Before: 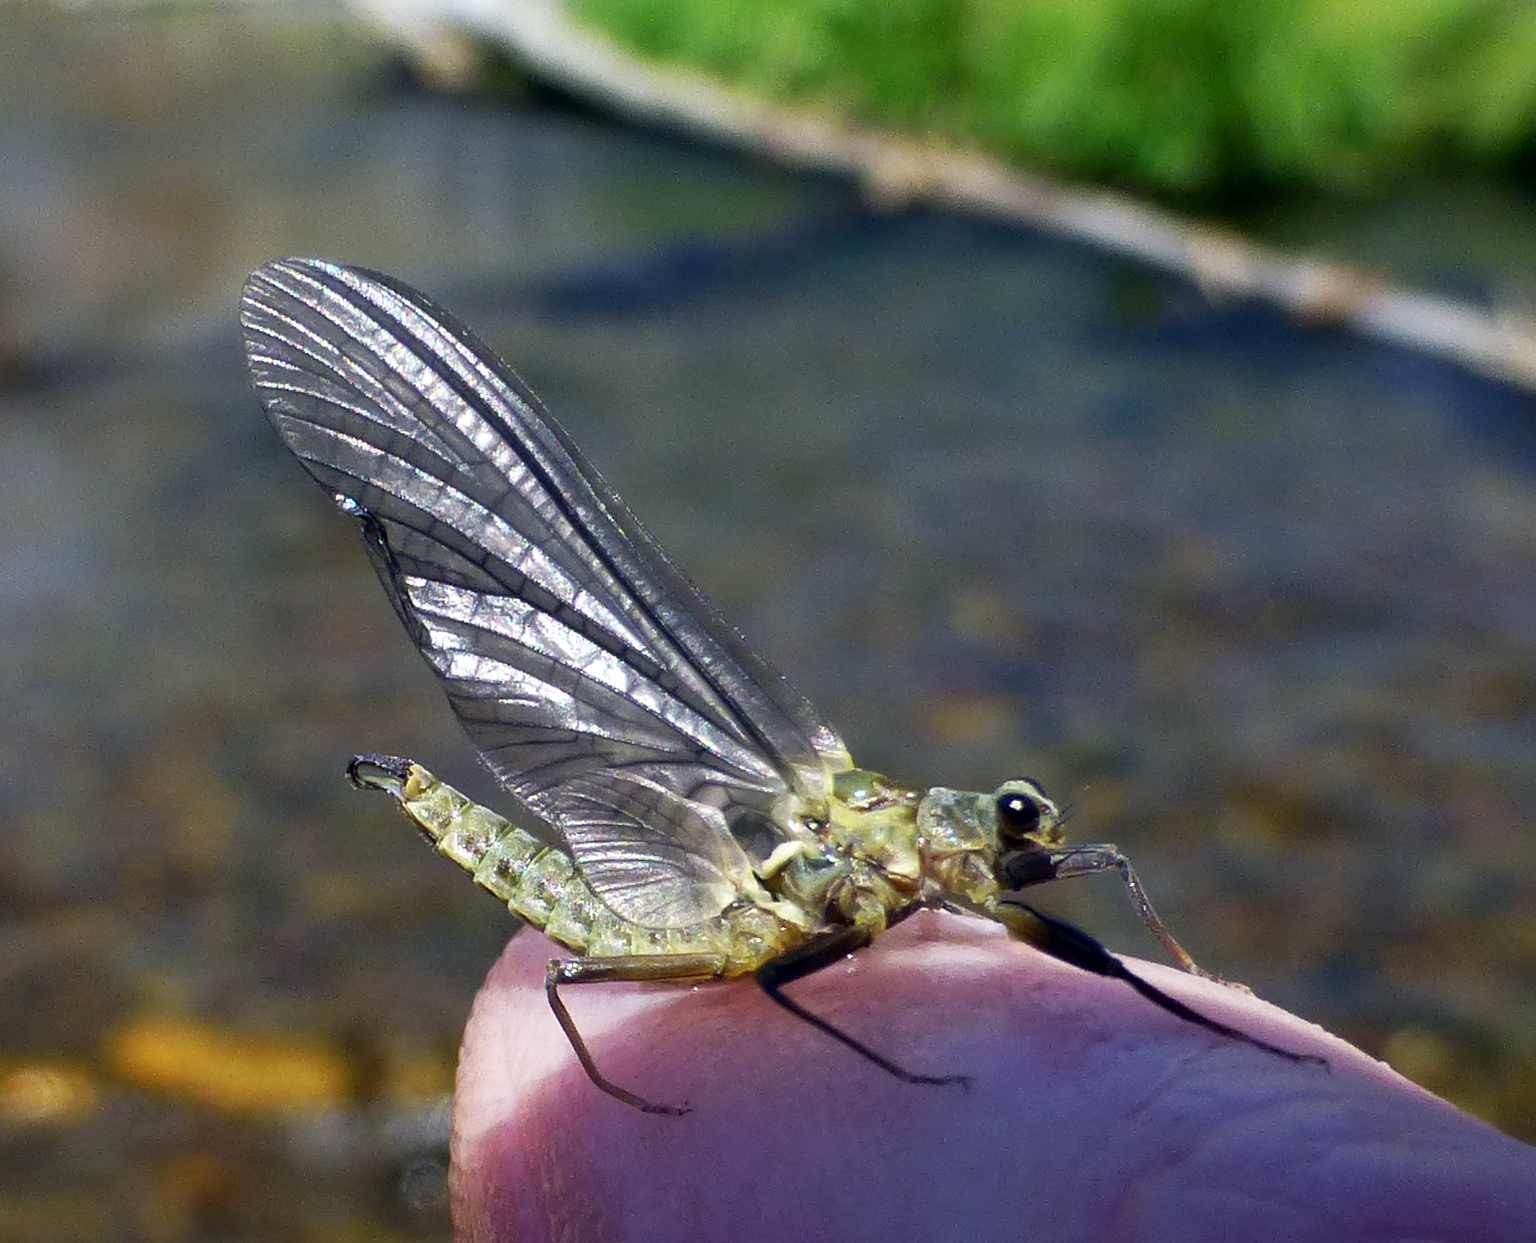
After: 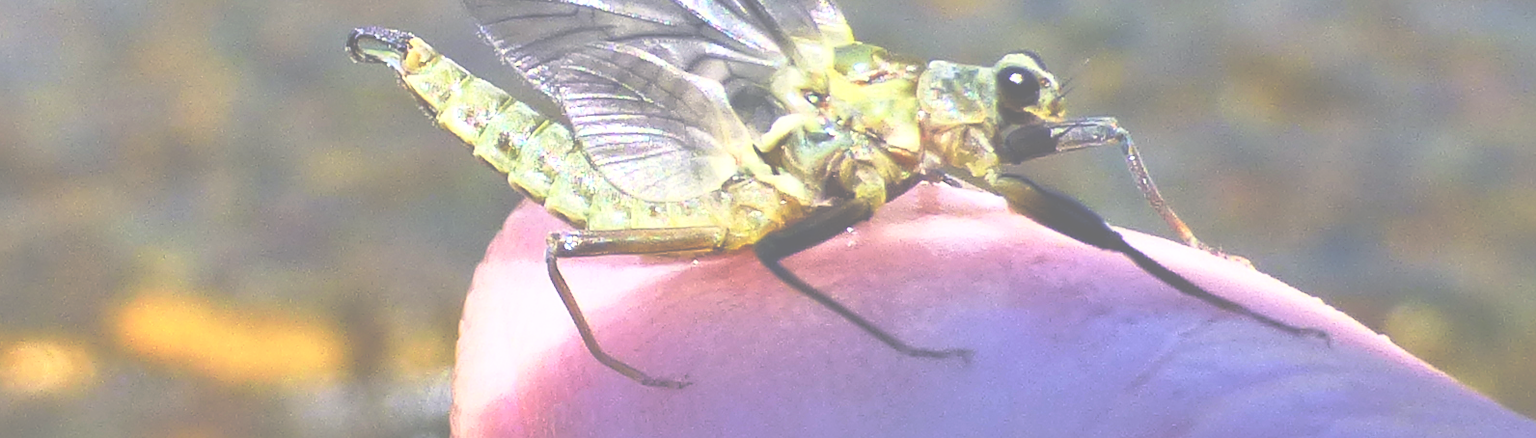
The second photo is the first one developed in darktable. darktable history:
crop and rotate: top 58.526%, bottom 6.151%
exposure: black level correction -0.087, compensate exposure bias true, compensate highlight preservation false
color balance rgb: linear chroma grading › shadows 31.866%, linear chroma grading › global chroma -2.602%, linear chroma grading › mid-tones 3.621%, perceptual saturation grading › global saturation 1.556%, perceptual saturation grading › highlights -2.854%, perceptual saturation grading › mid-tones 4.708%, perceptual saturation grading › shadows 6.928%, global vibrance 20%
base curve: curves: ch0 [(0, 0) (0.028, 0.03) (0.105, 0.232) (0.387, 0.748) (0.754, 0.968) (1, 1)]
local contrast: mode bilateral grid, contrast 21, coarseness 50, detail 119%, midtone range 0.2
